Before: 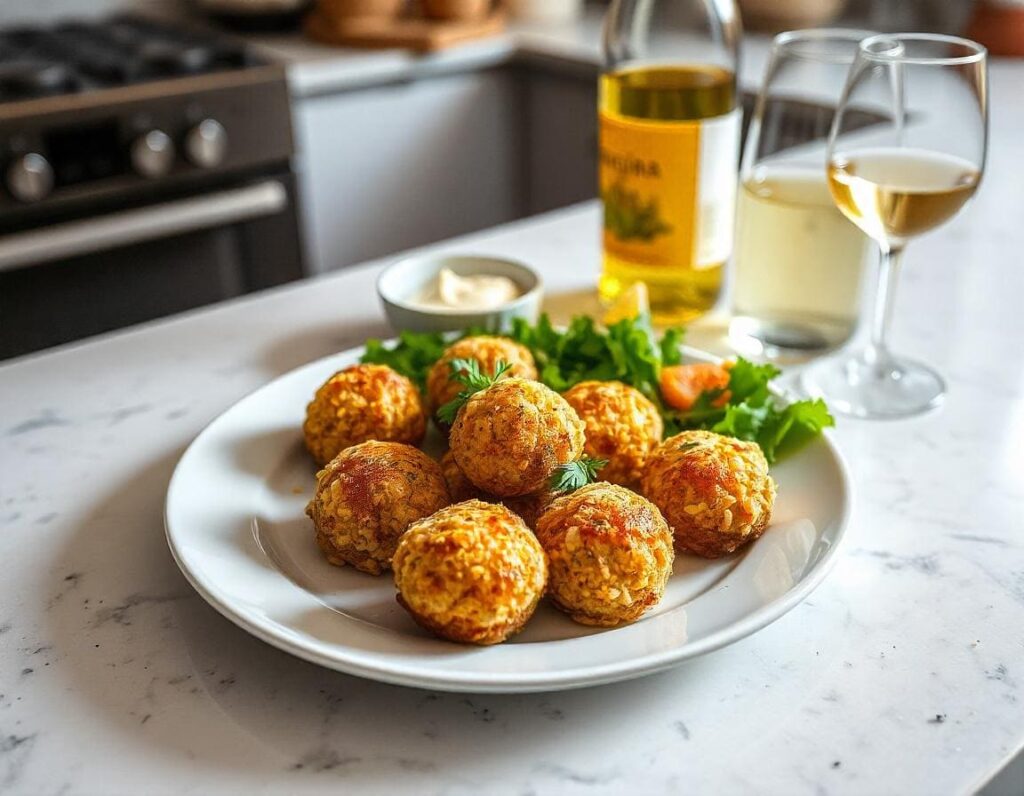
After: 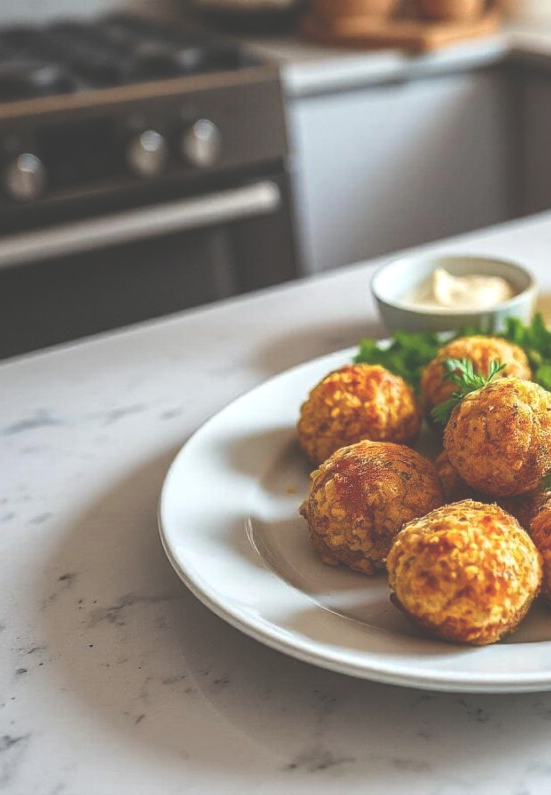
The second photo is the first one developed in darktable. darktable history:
exposure: black level correction -0.041, exposure 0.064 EV, compensate highlight preservation false
crop: left 0.587%, right 45.588%, bottom 0.086%
